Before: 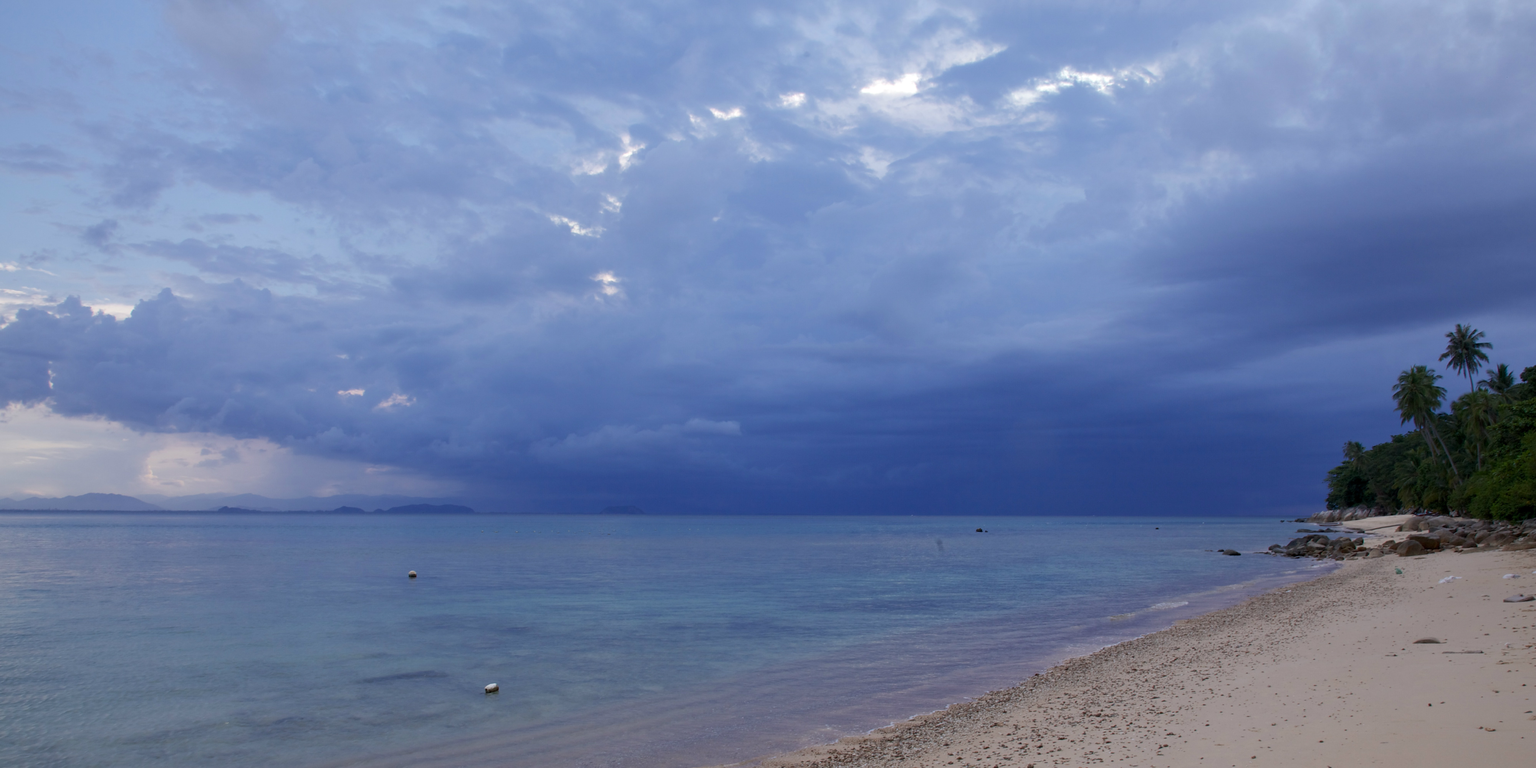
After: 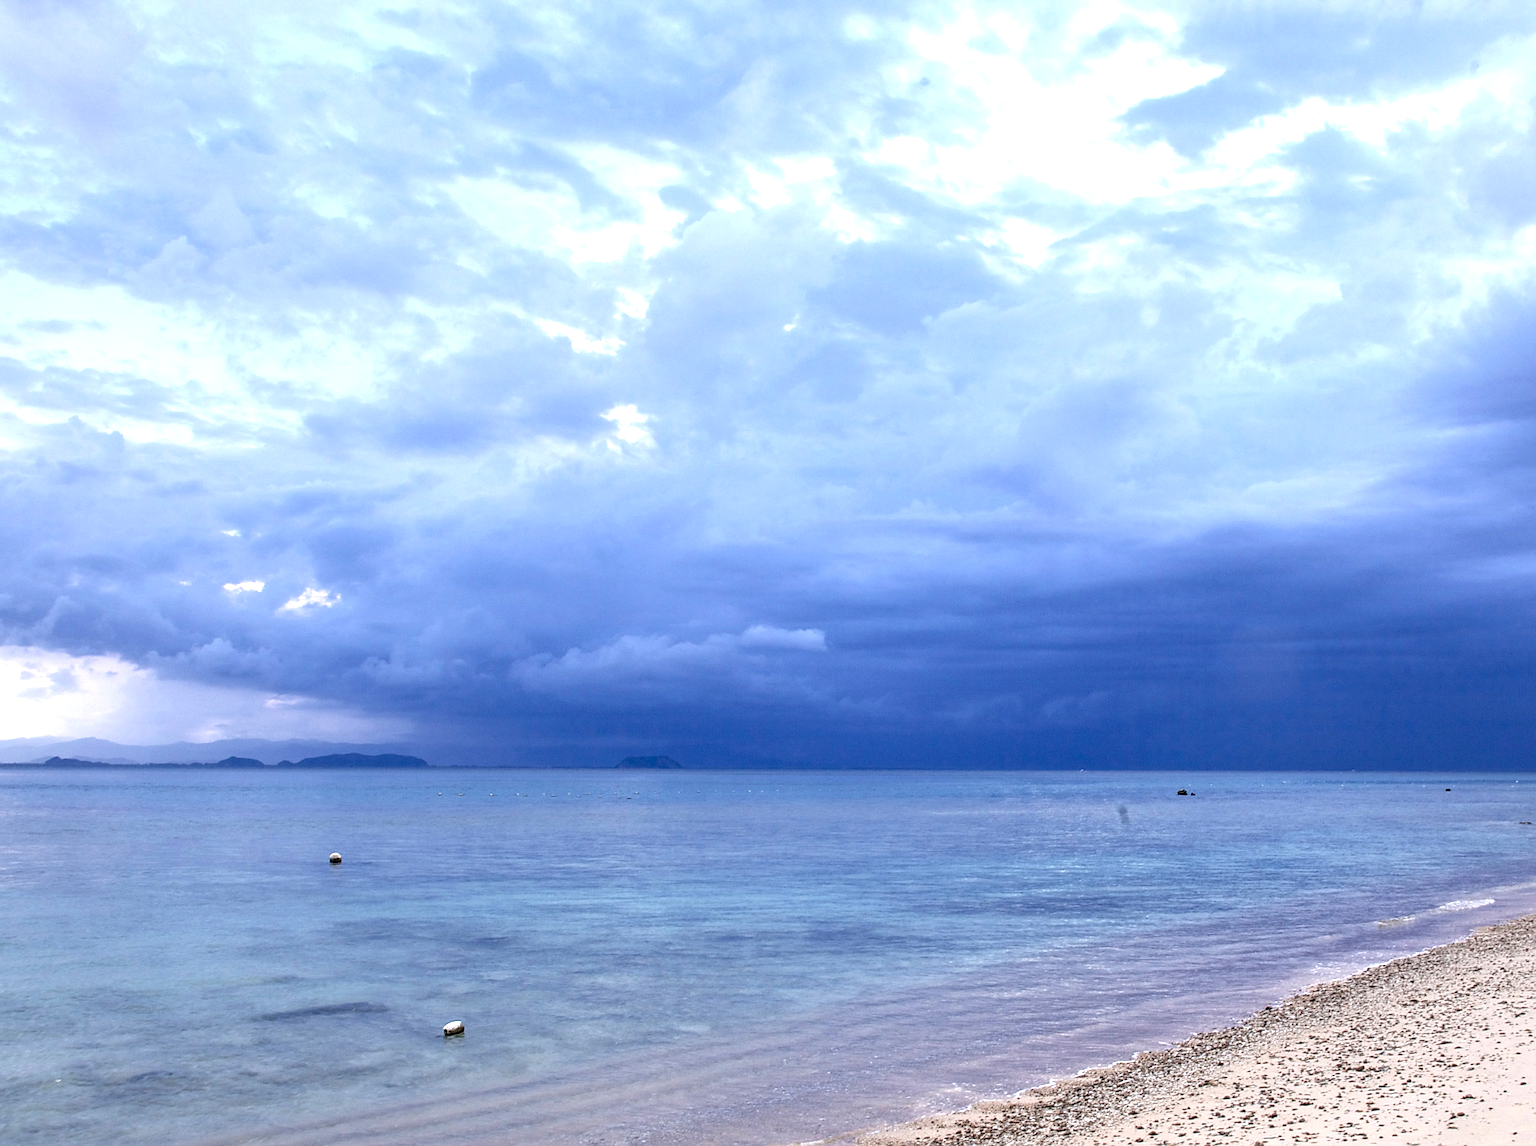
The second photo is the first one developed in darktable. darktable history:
exposure: black level correction 0, exposure 1.199 EV, compensate exposure bias true, compensate highlight preservation false
sharpen: on, module defaults
local contrast: highlights 65%, shadows 54%, detail 168%, midtone range 0.516
crop and rotate: left 12.267%, right 20.805%
